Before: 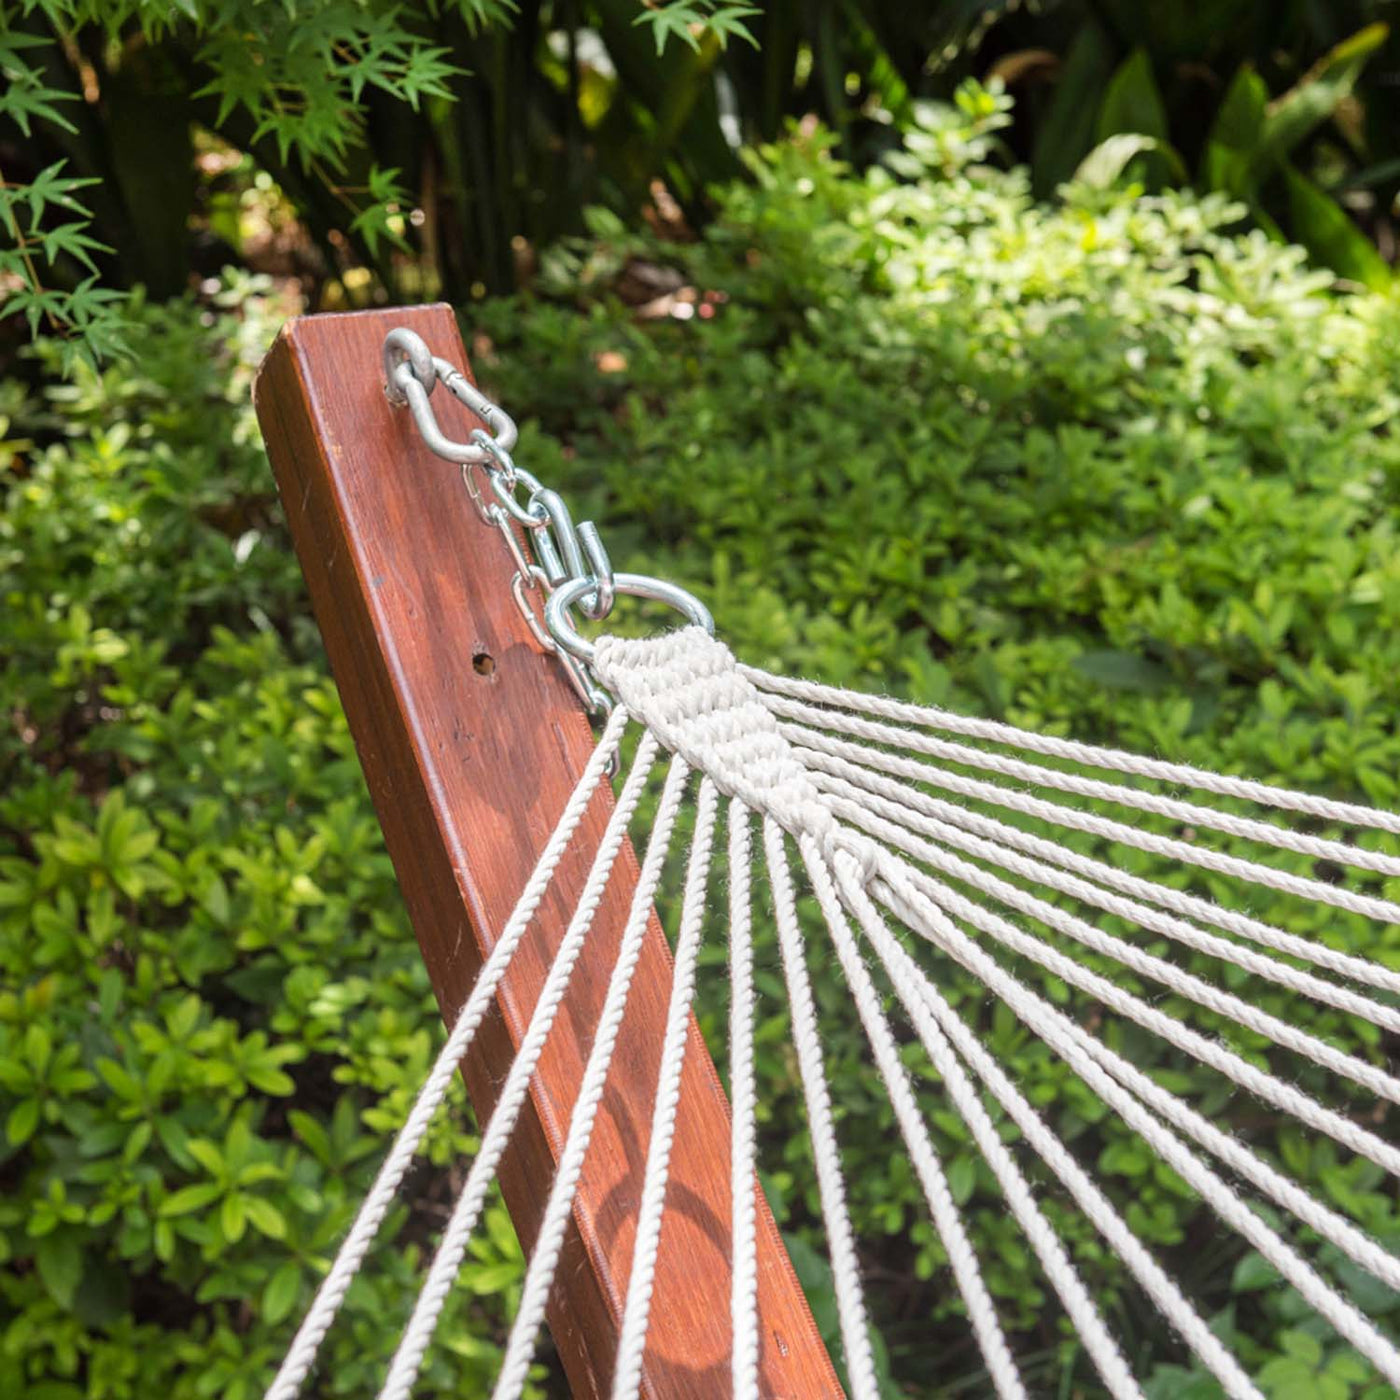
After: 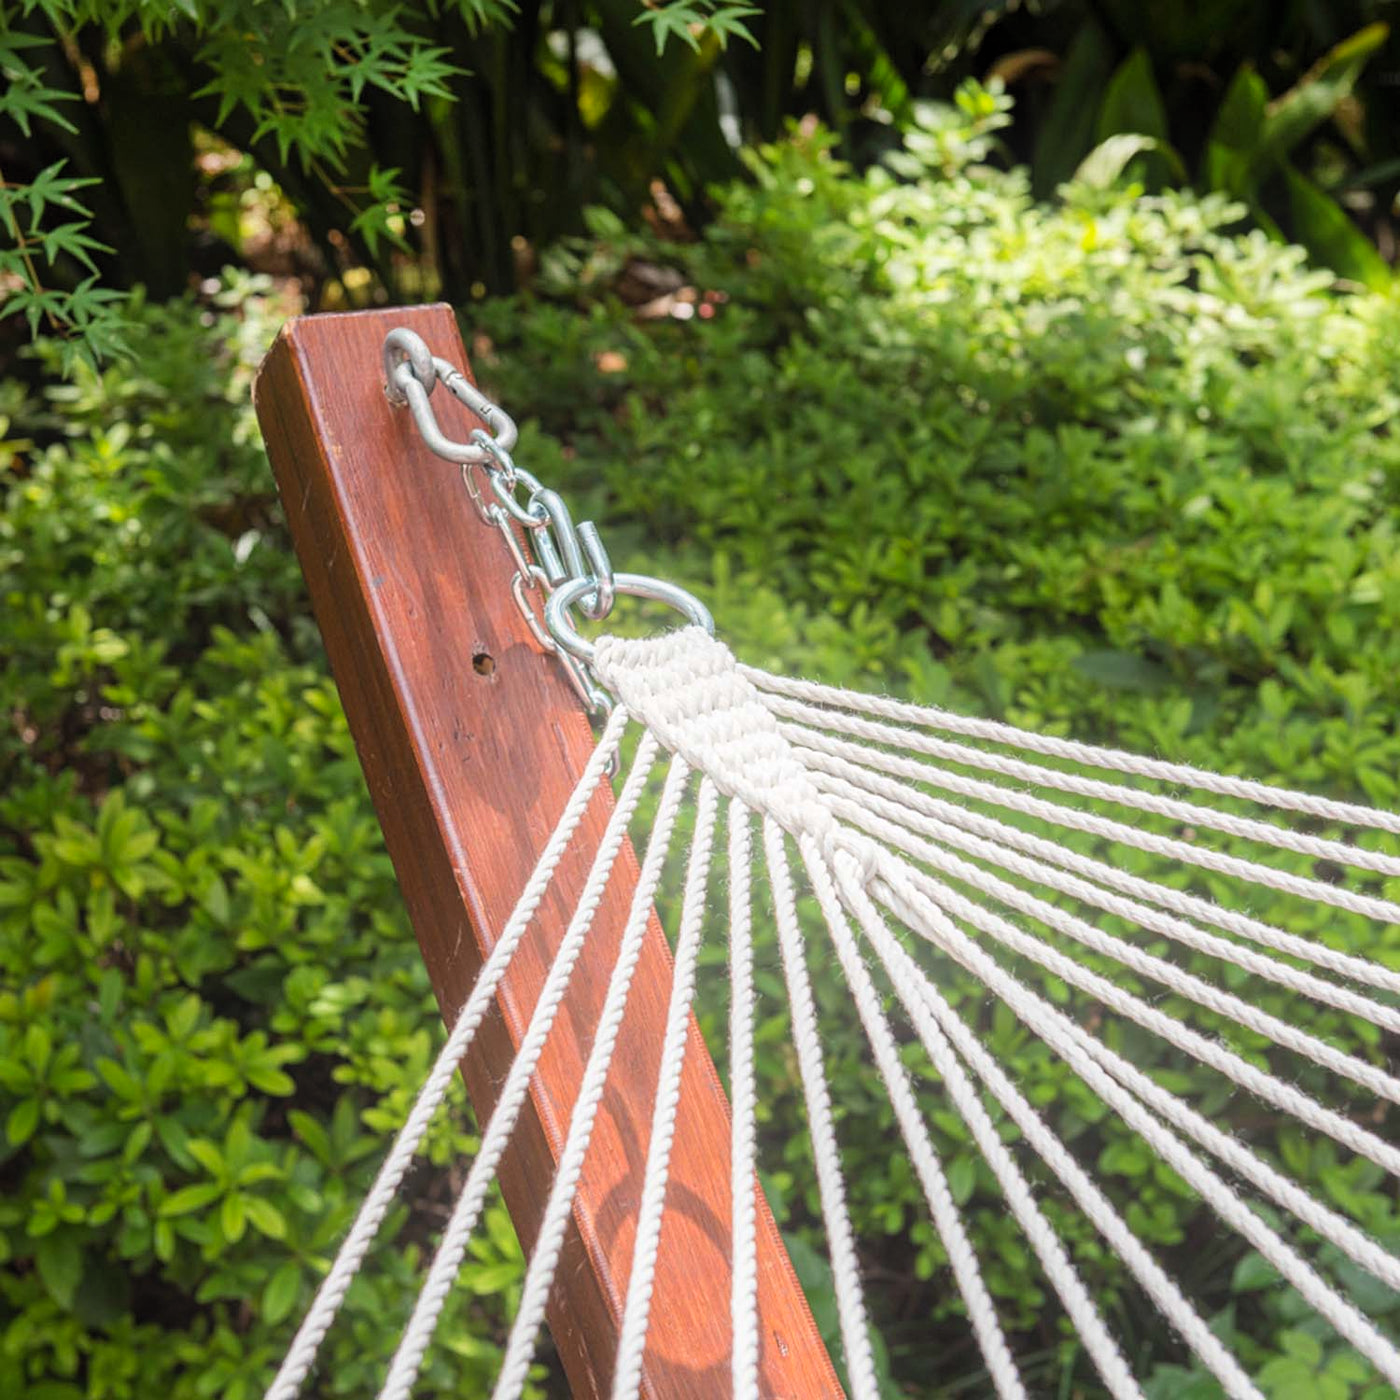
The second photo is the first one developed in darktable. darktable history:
contrast equalizer: y [[0.439, 0.44, 0.442, 0.457, 0.493, 0.498], [0.5 ×6], [0.5 ×6], [0 ×6], [0 ×6]], mix 0.59
bloom: size 15%, threshold 97%, strength 7%
levels: mode automatic, black 0.023%, white 99.97%, levels [0.062, 0.494, 0.925]
